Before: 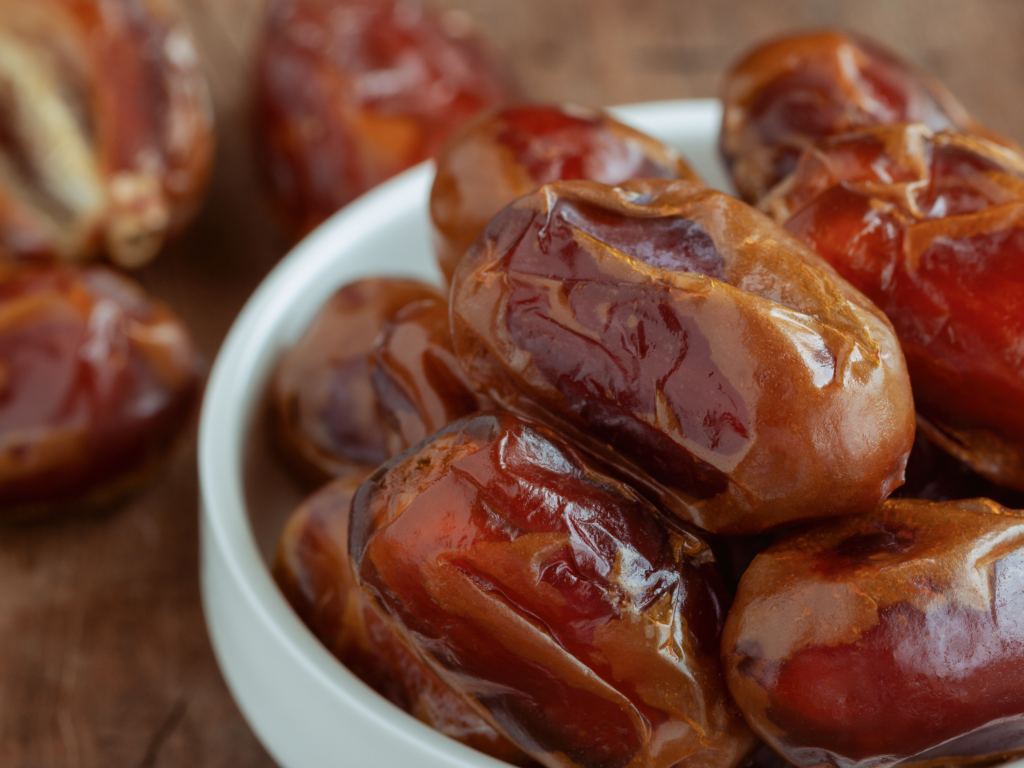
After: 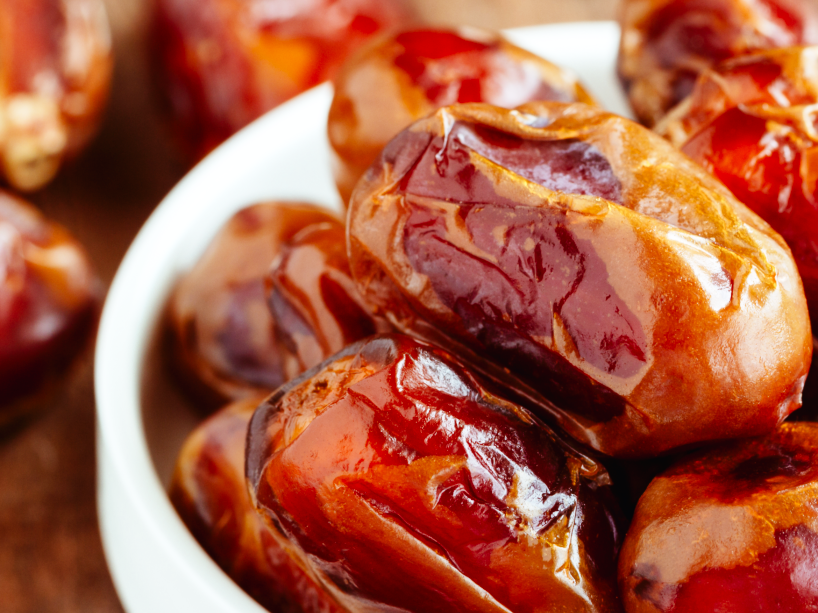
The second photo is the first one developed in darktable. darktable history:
base curve: curves: ch0 [(0, 0.003) (0.001, 0.002) (0.006, 0.004) (0.02, 0.022) (0.048, 0.086) (0.094, 0.234) (0.162, 0.431) (0.258, 0.629) (0.385, 0.8) (0.548, 0.918) (0.751, 0.988) (1, 1)], preserve colors none
crop and rotate: left 10.071%, top 10.071%, right 10.02%, bottom 10.02%
color zones: curves: ch0 [(0.25, 0.5) (0.463, 0.627) (0.484, 0.637) (0.75, 0.5)]
